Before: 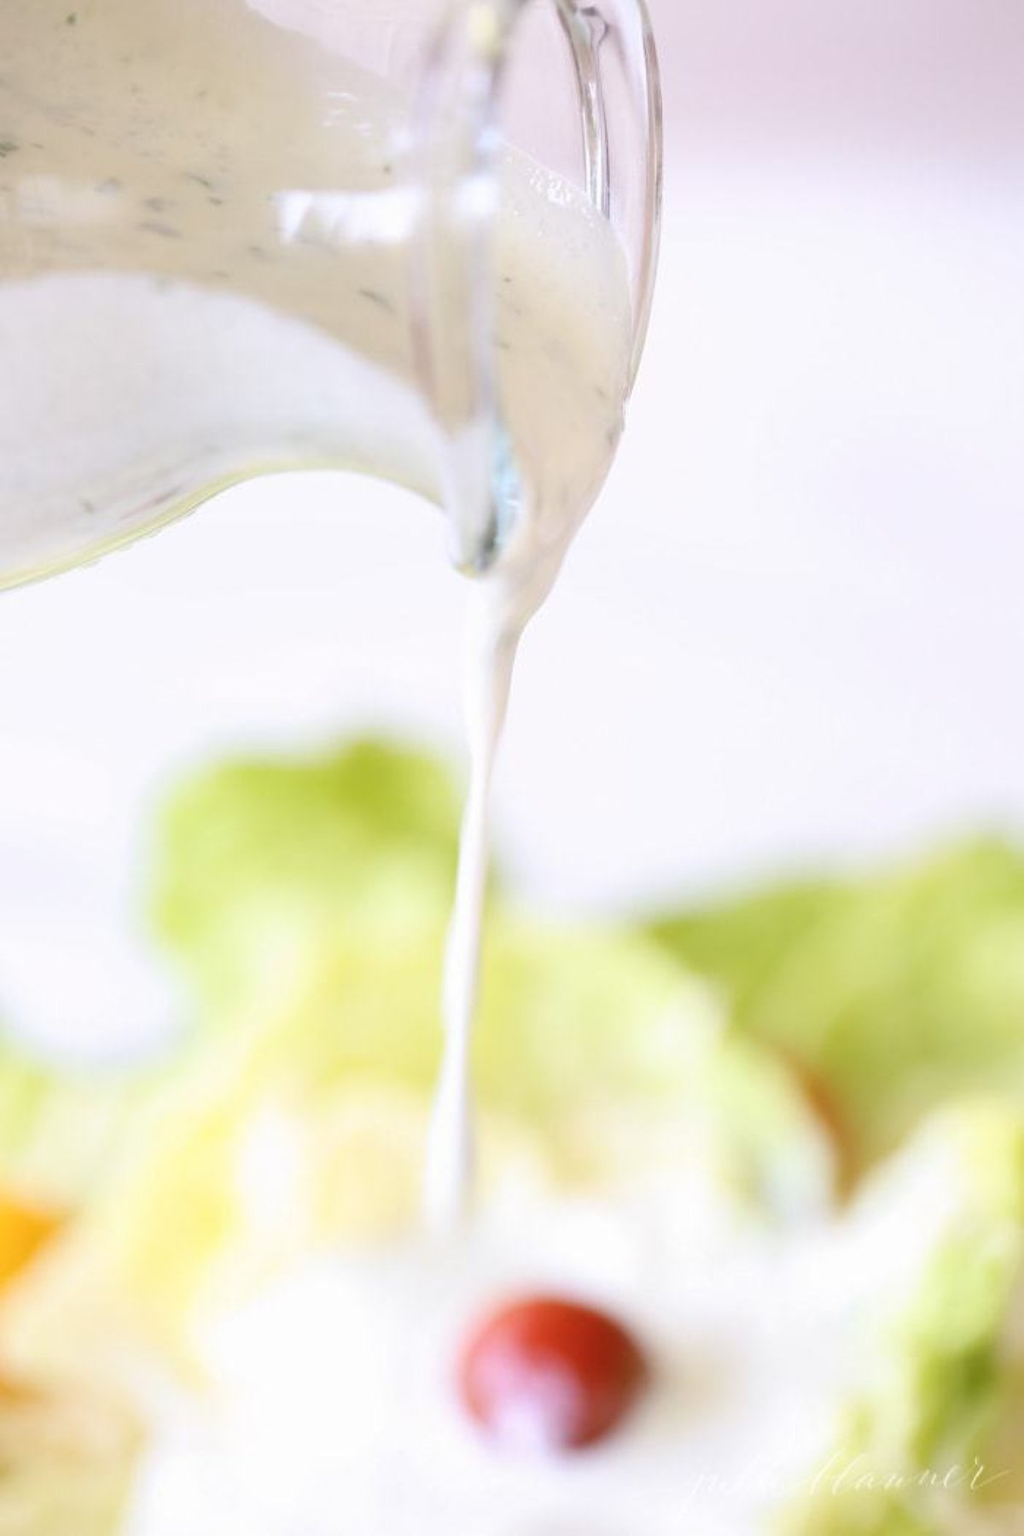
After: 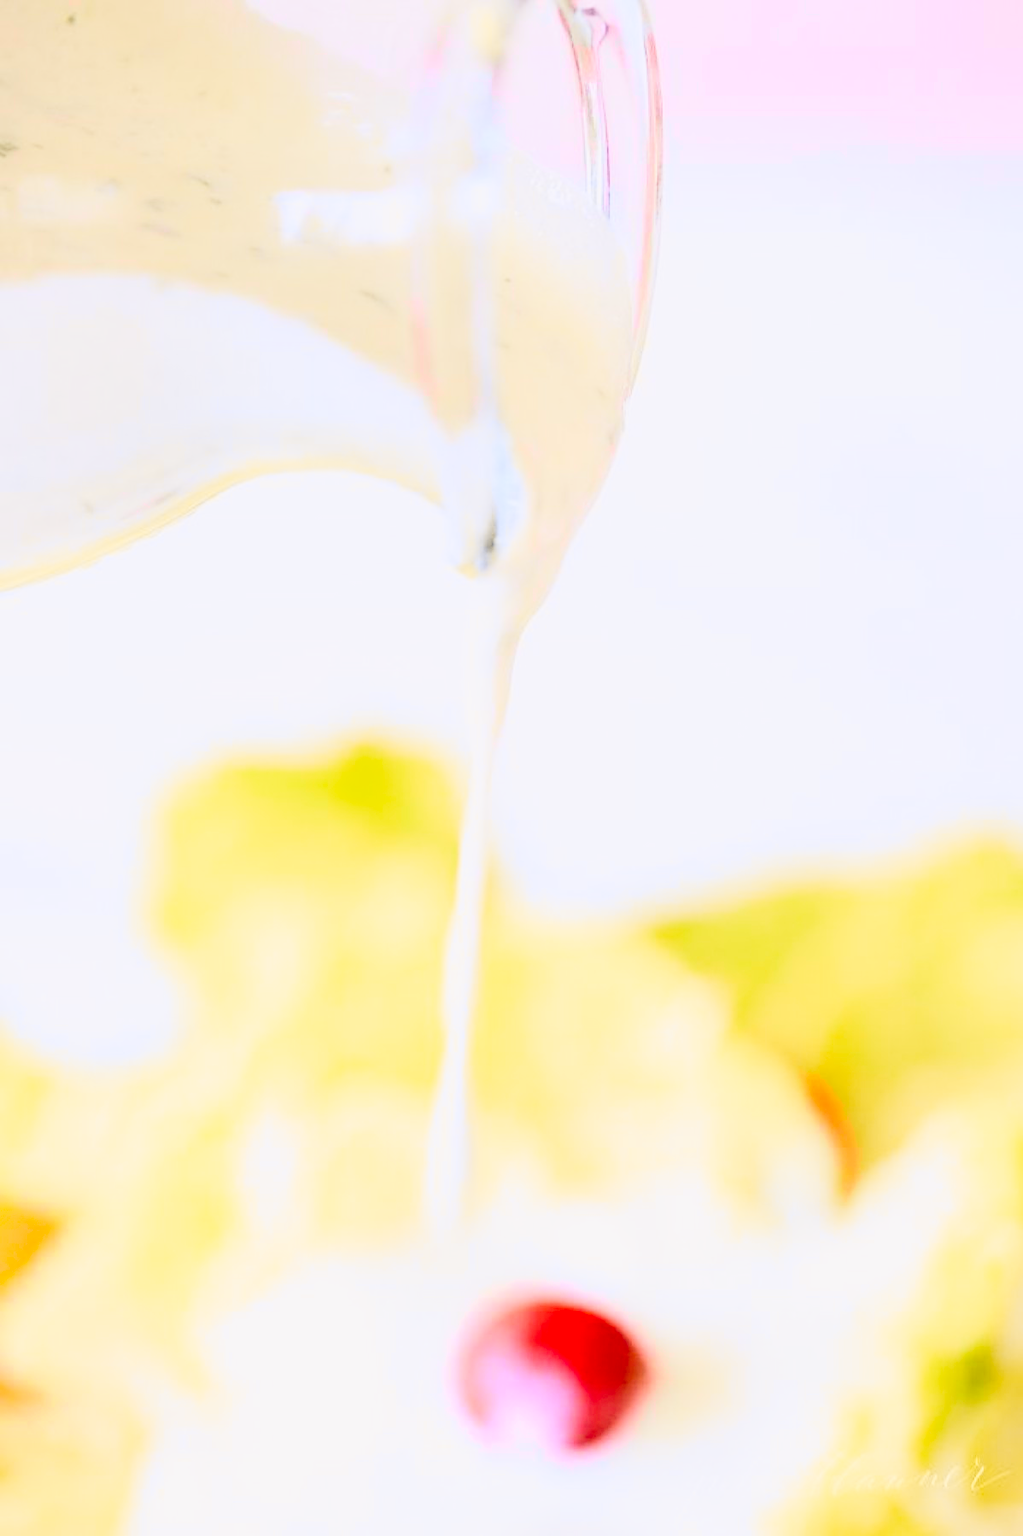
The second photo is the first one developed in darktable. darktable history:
contrast brightness saturation: contrast 0.179, saturation 0.302
crop: left 0.034%
haze removal: compatibility mode true, adaptive false
sharpen: on, module defaults
filmic rgb: black relative exposure -7.65 EV, white relative exposure 4.56 EV, hardness 3.61, contrast 1.118
tone curve: curves: ch0 [(0, 0.036) (0.119, 0.115) (0.466, 0.498) (0.715, 0.767) (0.817, 0.865) (1, 0.998)]; ch1 [(0, 0) (0.377, 0.424) (0.442, 0.491) (0.487, 0.502) (0.514, 0.512) (0.536, 0.577) (0.66, 0.724) (1, 1)]; ch2 [(0, 0) (0.38, 0.405) (0.463, 0.443) (0.492, 0.486) (0.526, 0.541) (0.578, 0.598) (1, 1)], color space Lab, independent channels, preserve colors none
exposure: black level correction 0, exposure 0.699 EV, compensate exposure bias true, compensate highlight preservation false
